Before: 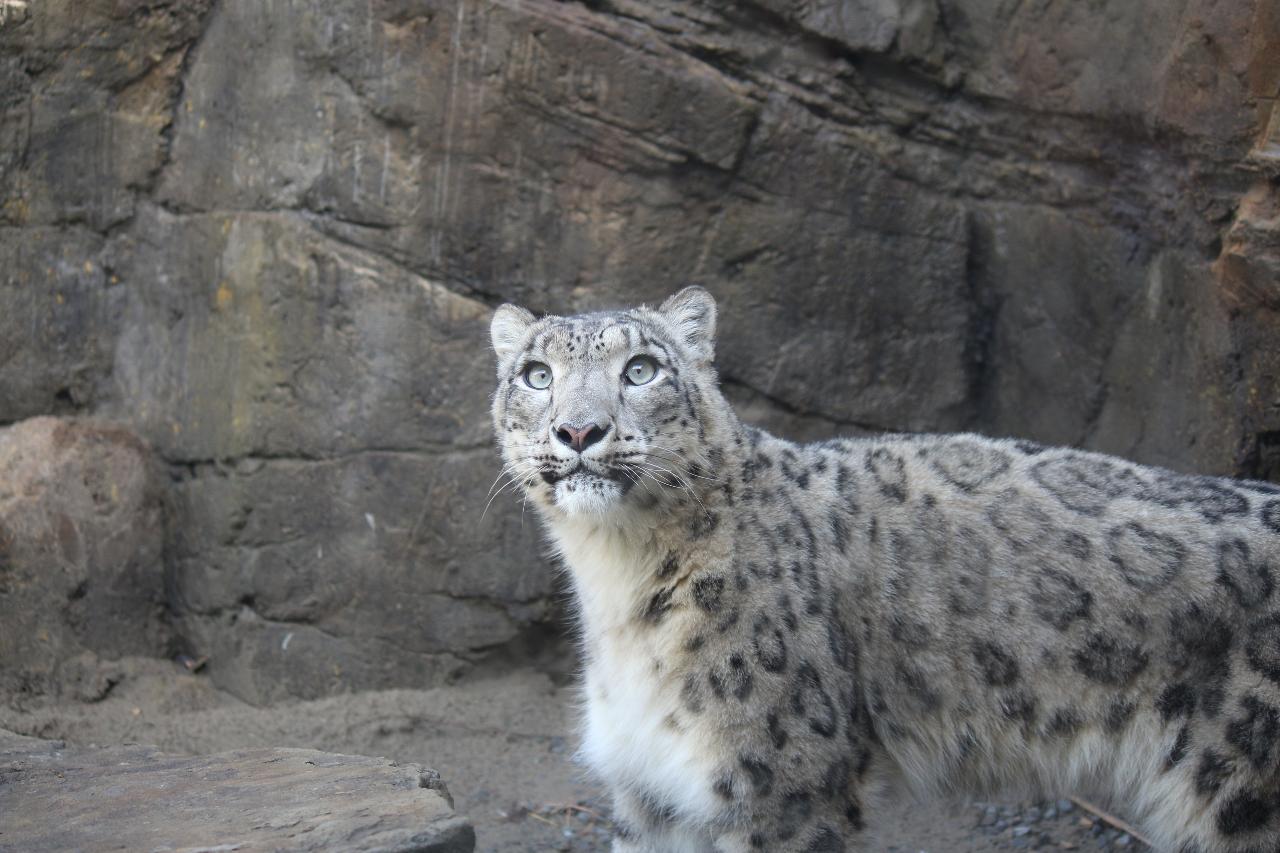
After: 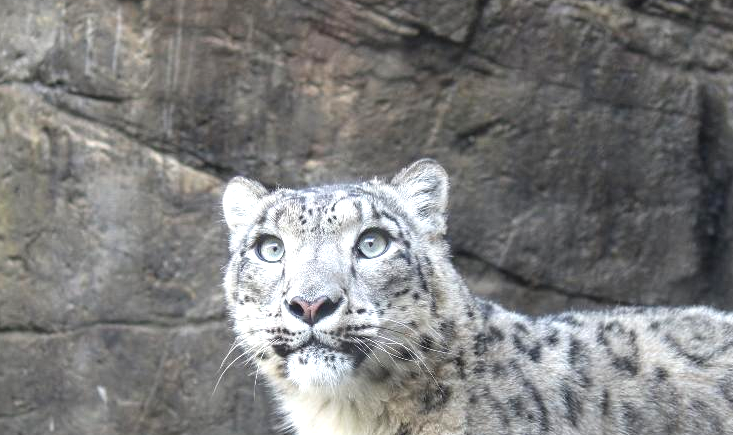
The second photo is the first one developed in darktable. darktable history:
crop: left 20.997%, top 14.965%, right 21.727%, bottom 33.959%
local contrast: on, module defaults
shadows and highlights: shadows 36.82, highlights -26.62, soften with gaussian
tone equalizer: on, module defaults
exposure: exposure 0.606 EV, compensate highlight preservation false
